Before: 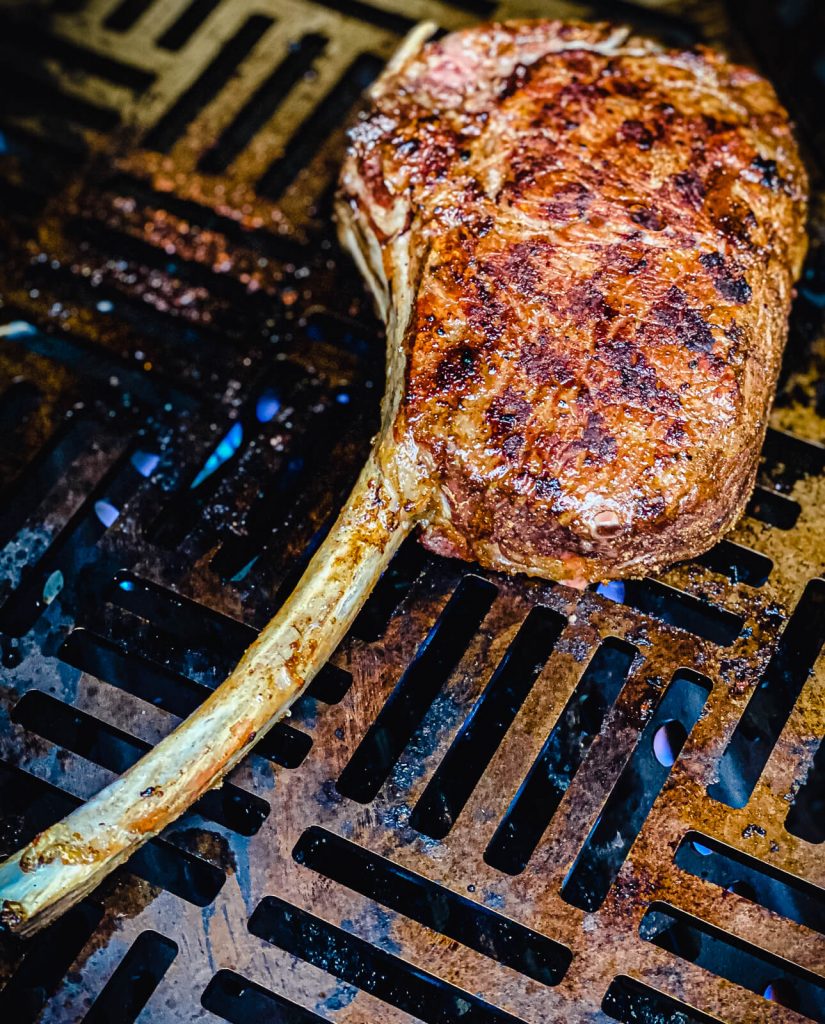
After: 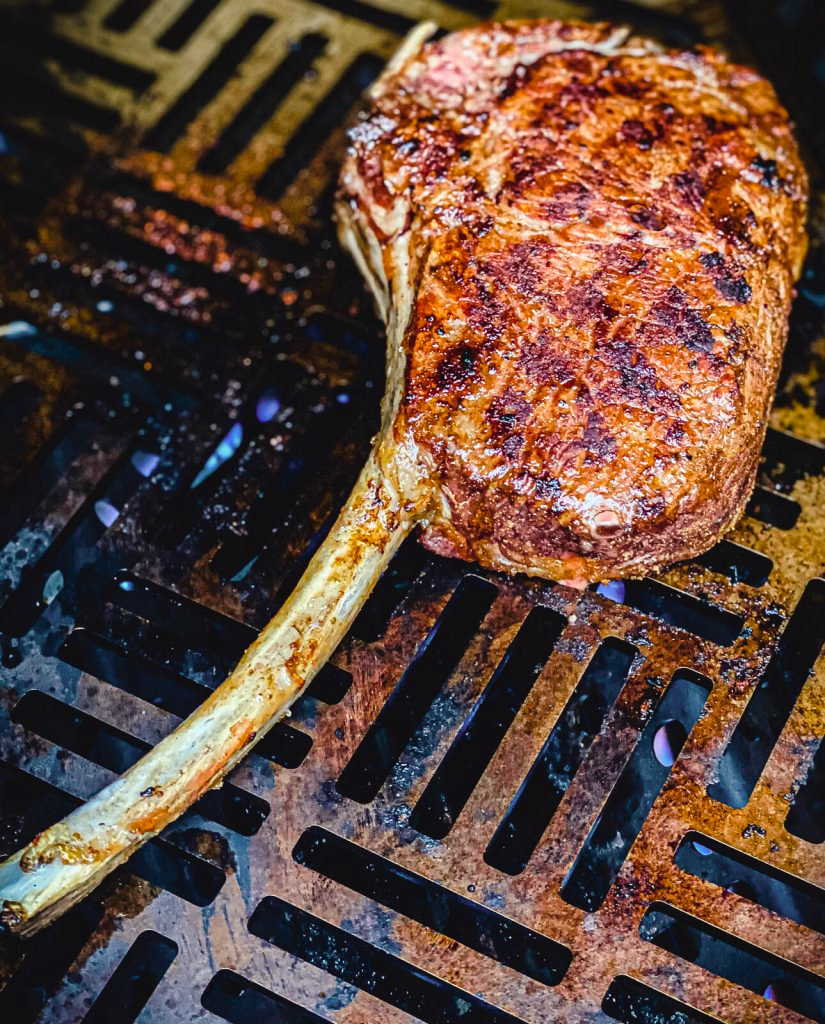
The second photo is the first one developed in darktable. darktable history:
tone curve: curves: ch0 [(0, 0.024) (0.119, 0.146) (0.474, 0.485) (0.718, 0.739) (0.817, 0.839) (1, 0.998)]; ch1 [(0, 0) (0.377, 0.416) (0.439, 0.451) (0.477, 0.477) (0.501, 0.503) (0.538, 0.544) (0.58, 0.602) (0.664, 0.676) (0.783, 0.804) (1, 1)]; ch2 [(0, 0) (0.38, 0.405) (0.463, 0.456) (0.498, 0.497) (0.524, 0.535) (0.578, 0.576) (0.648, 0.665) (1, 1)], color space Lab, independent channels, preserve colors none
